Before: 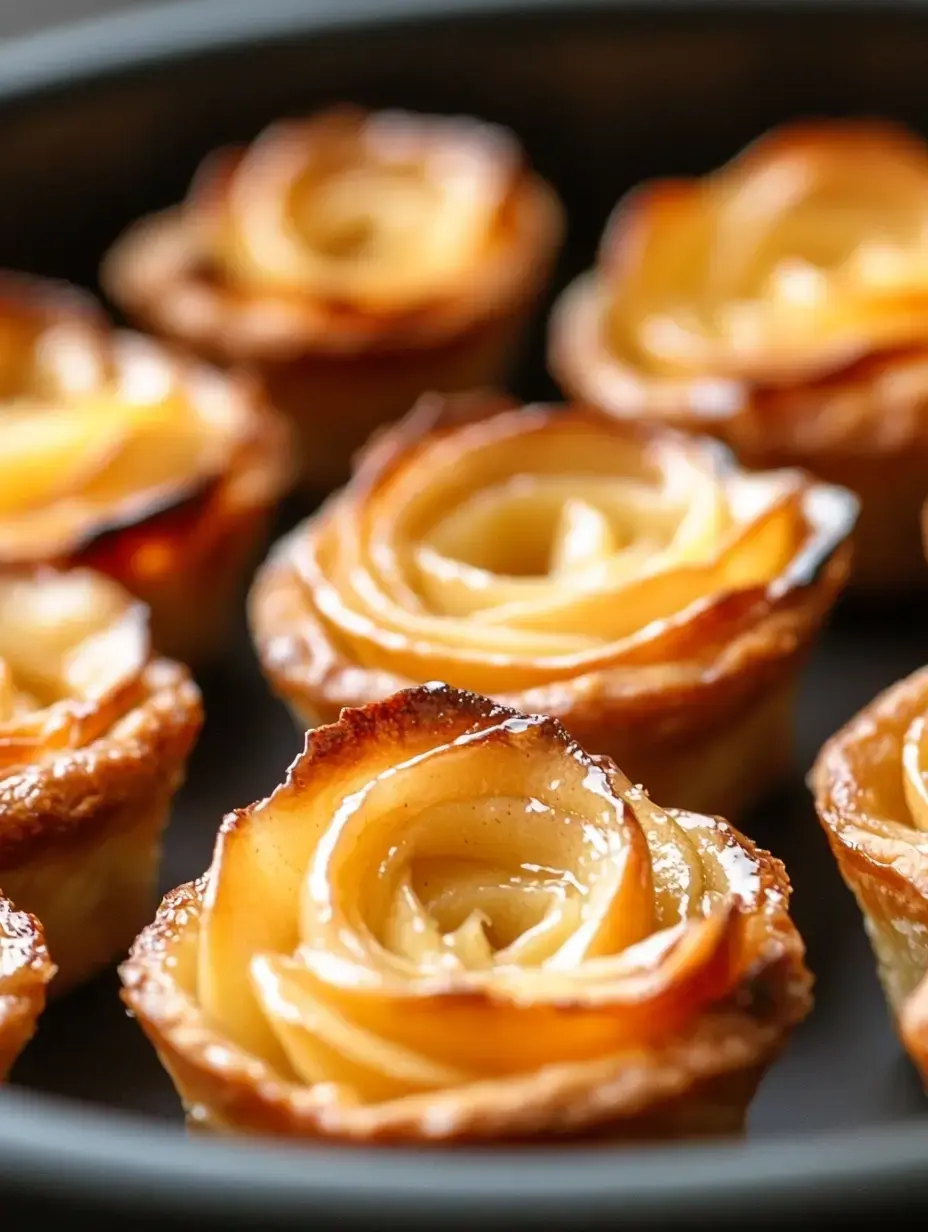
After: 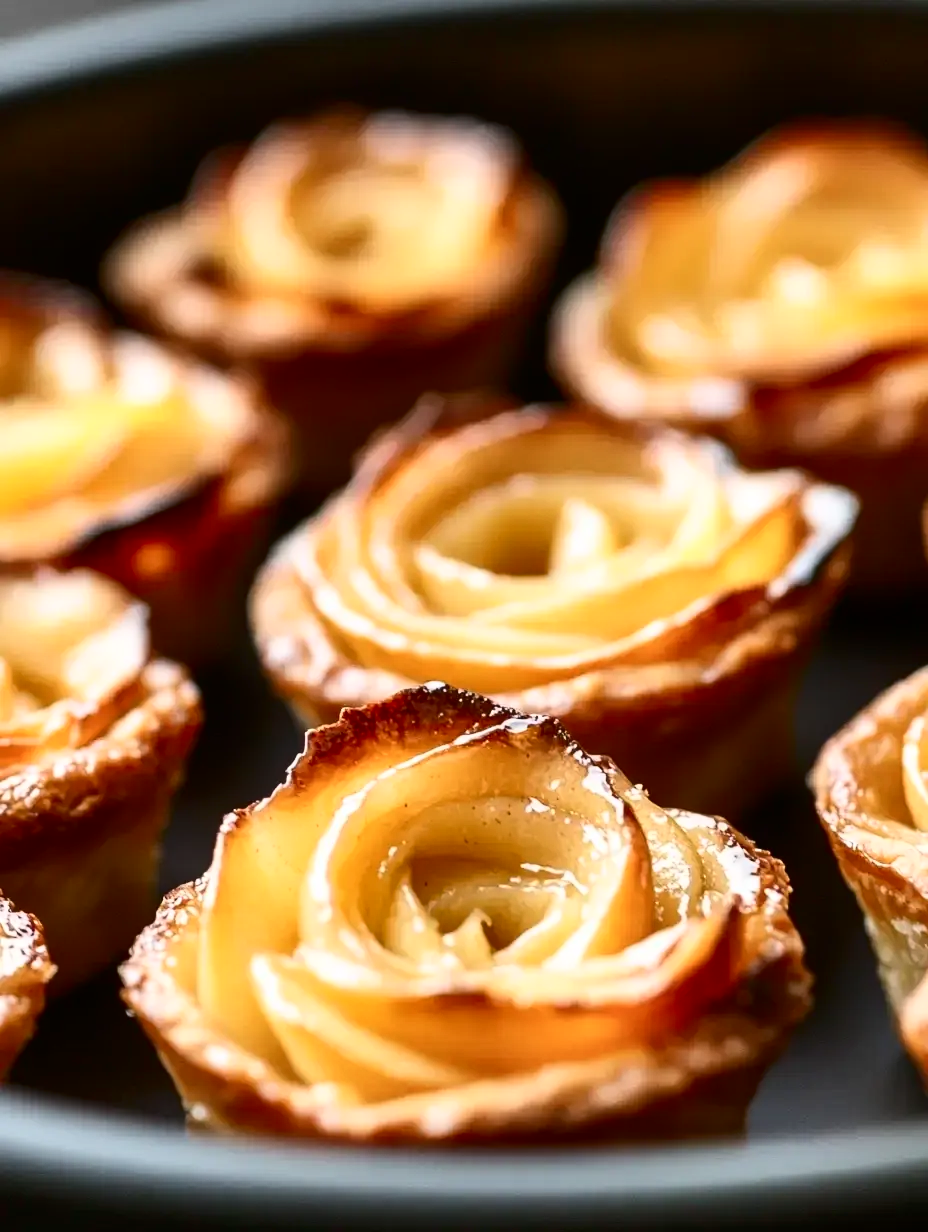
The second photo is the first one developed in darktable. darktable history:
contrast brightness saturation: contrast 0.28
tone equalizer: on, module defaults
shadows and highlights: soften with gaussian
